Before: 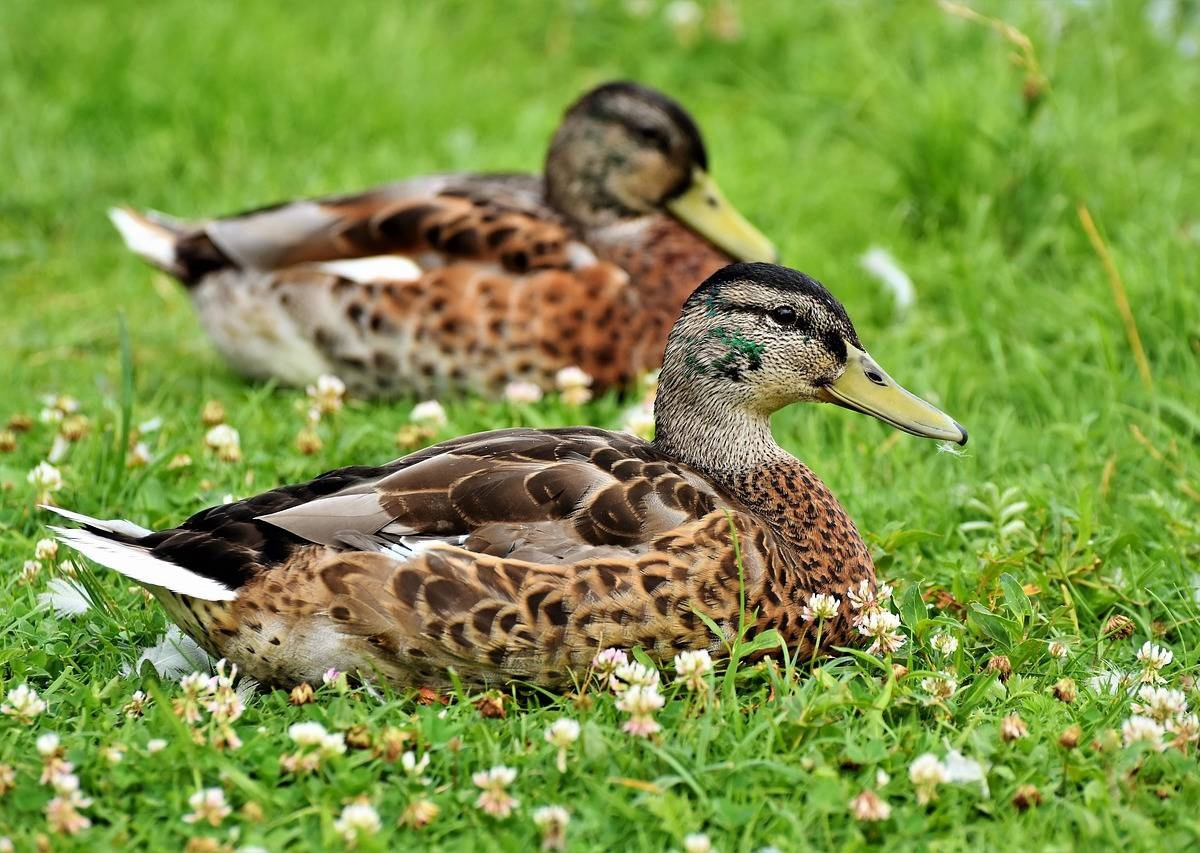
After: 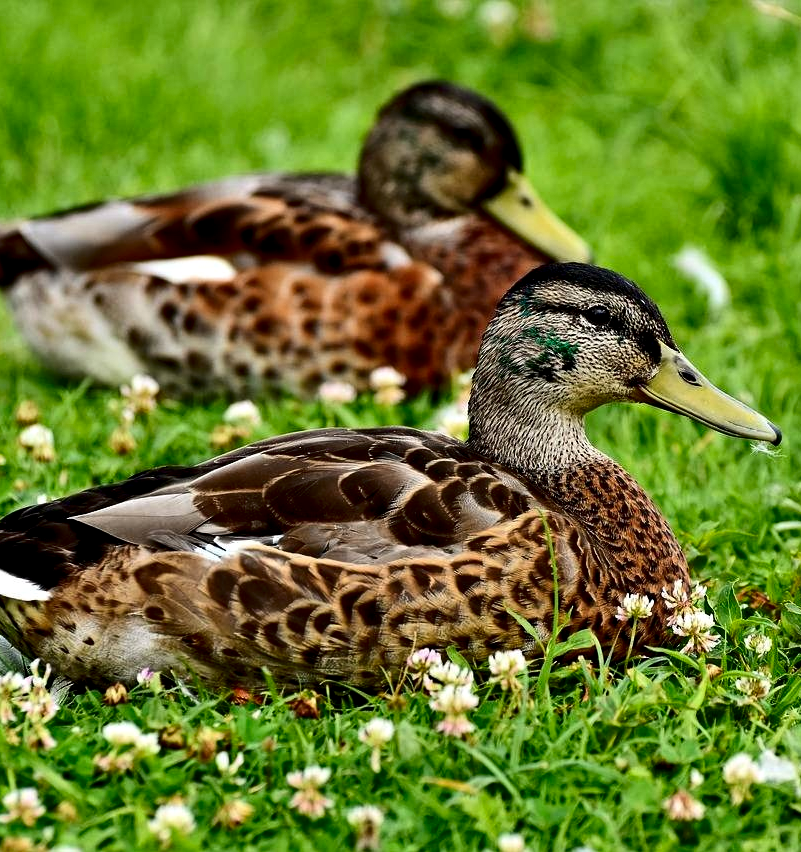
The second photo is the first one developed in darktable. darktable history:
contrast brightness saturation: contrast 0.191, brightness -0.22, saturation 0.108
crop and rotate: left 15.512%, right 17.701%
local contrast: highlights 100%, shadows 102%, detail 119%, midtone range 0.2
tone equalizer: edges refinement/feathering 500, mask exposure compensation -1.57 EV, preserve details no
